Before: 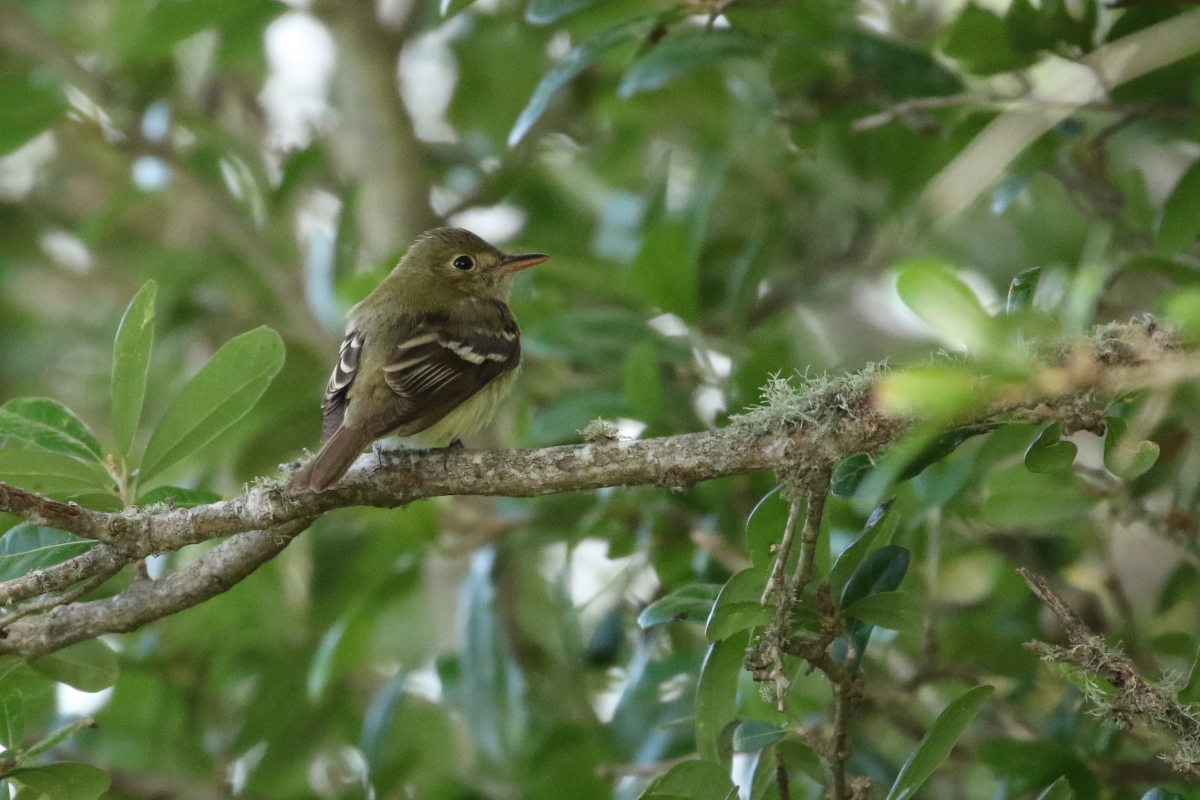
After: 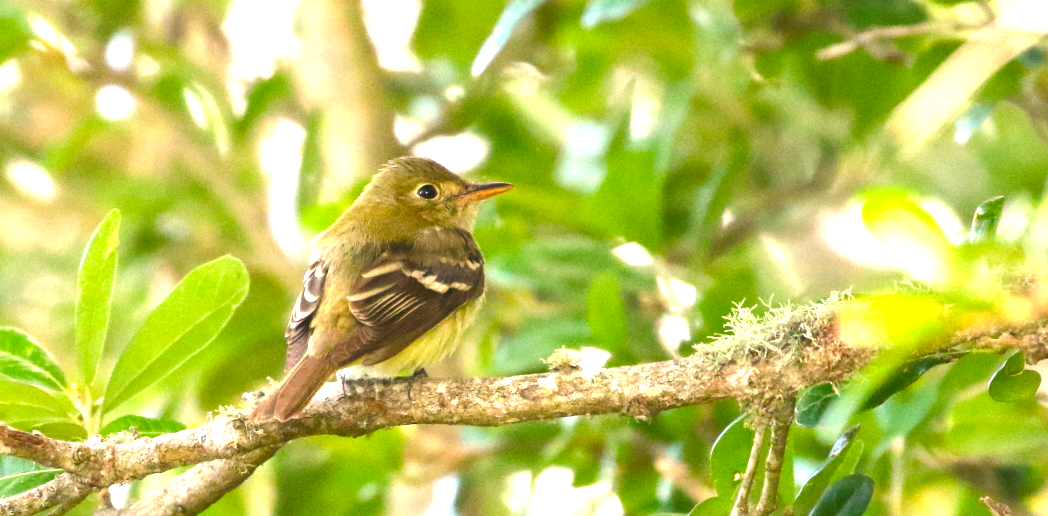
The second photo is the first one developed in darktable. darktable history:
white balance: red 1.127, blue 0.943
color balance rgb: perceptual saturation grading › global saturation 34.05%, global vibrance 5.56%
crop: left 3.015%, top 8.969%, right 9.647%, bottom 26.457%
exposure: black level correction 0, exposure 1.75 EV, compensate exposure bias true, compensate highlight preservation false
color correction: highlights a* 0.003, highlights b* -0.283
